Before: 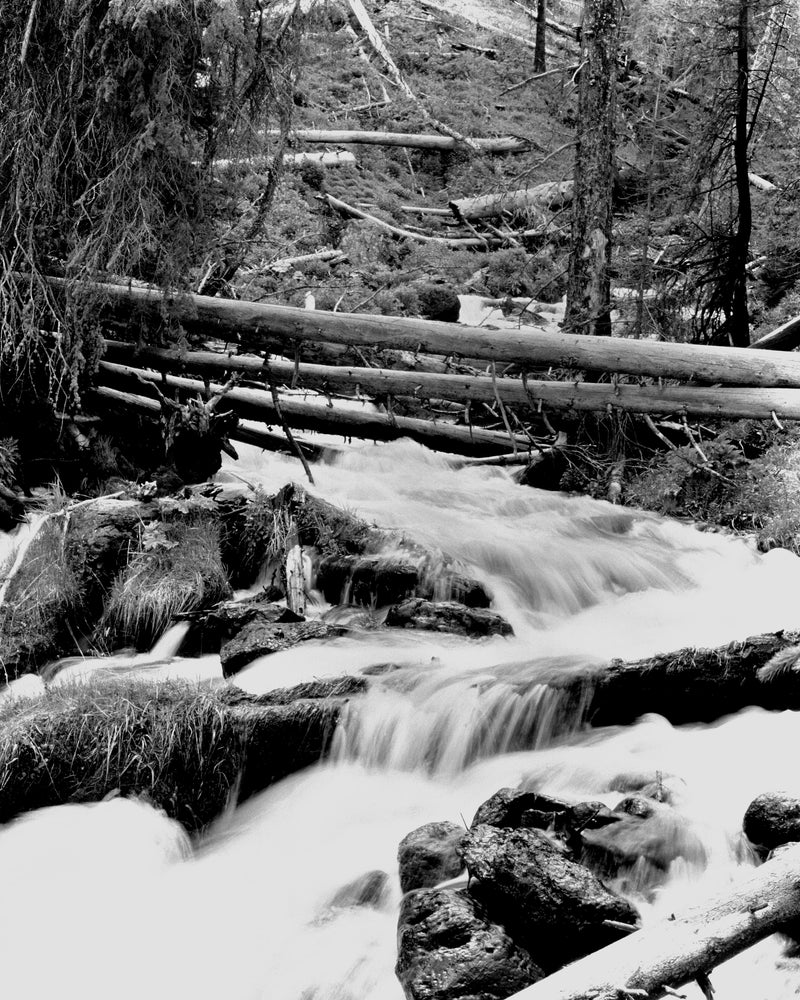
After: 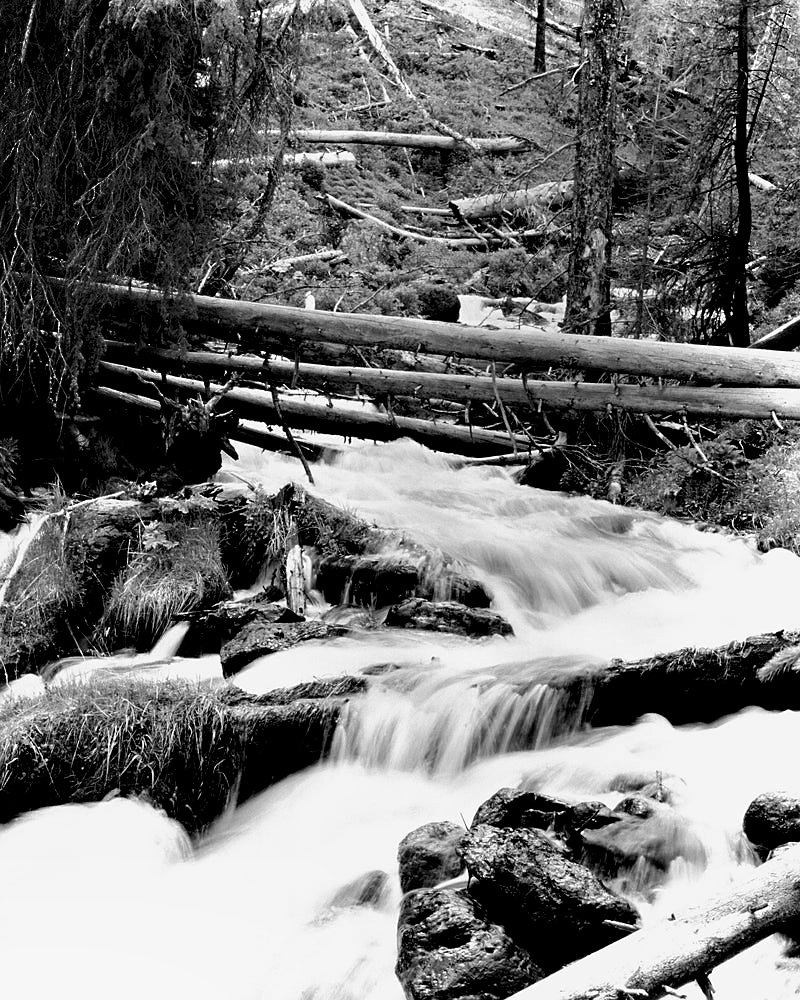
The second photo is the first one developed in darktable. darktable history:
color balance rgb: global offset › luminance -0.51%, perceptual saturation grading › global saturation 27.53%, perceptual saturation grading › highlights -25%, perceptual saturation grading › shadows 25%, perceptual brilliance grading › highlights 6.62%, perceptual brilliance grading › mid-tones 17.07%, perceptual brilliance grading › shadows -5.23%
sharpen: radius 1.458, amount 0.398, threshold 1.271
rgb levels: preserve colors max RGB
shadows and highlights: shadows -70, highlights 35, soften with gaussian
